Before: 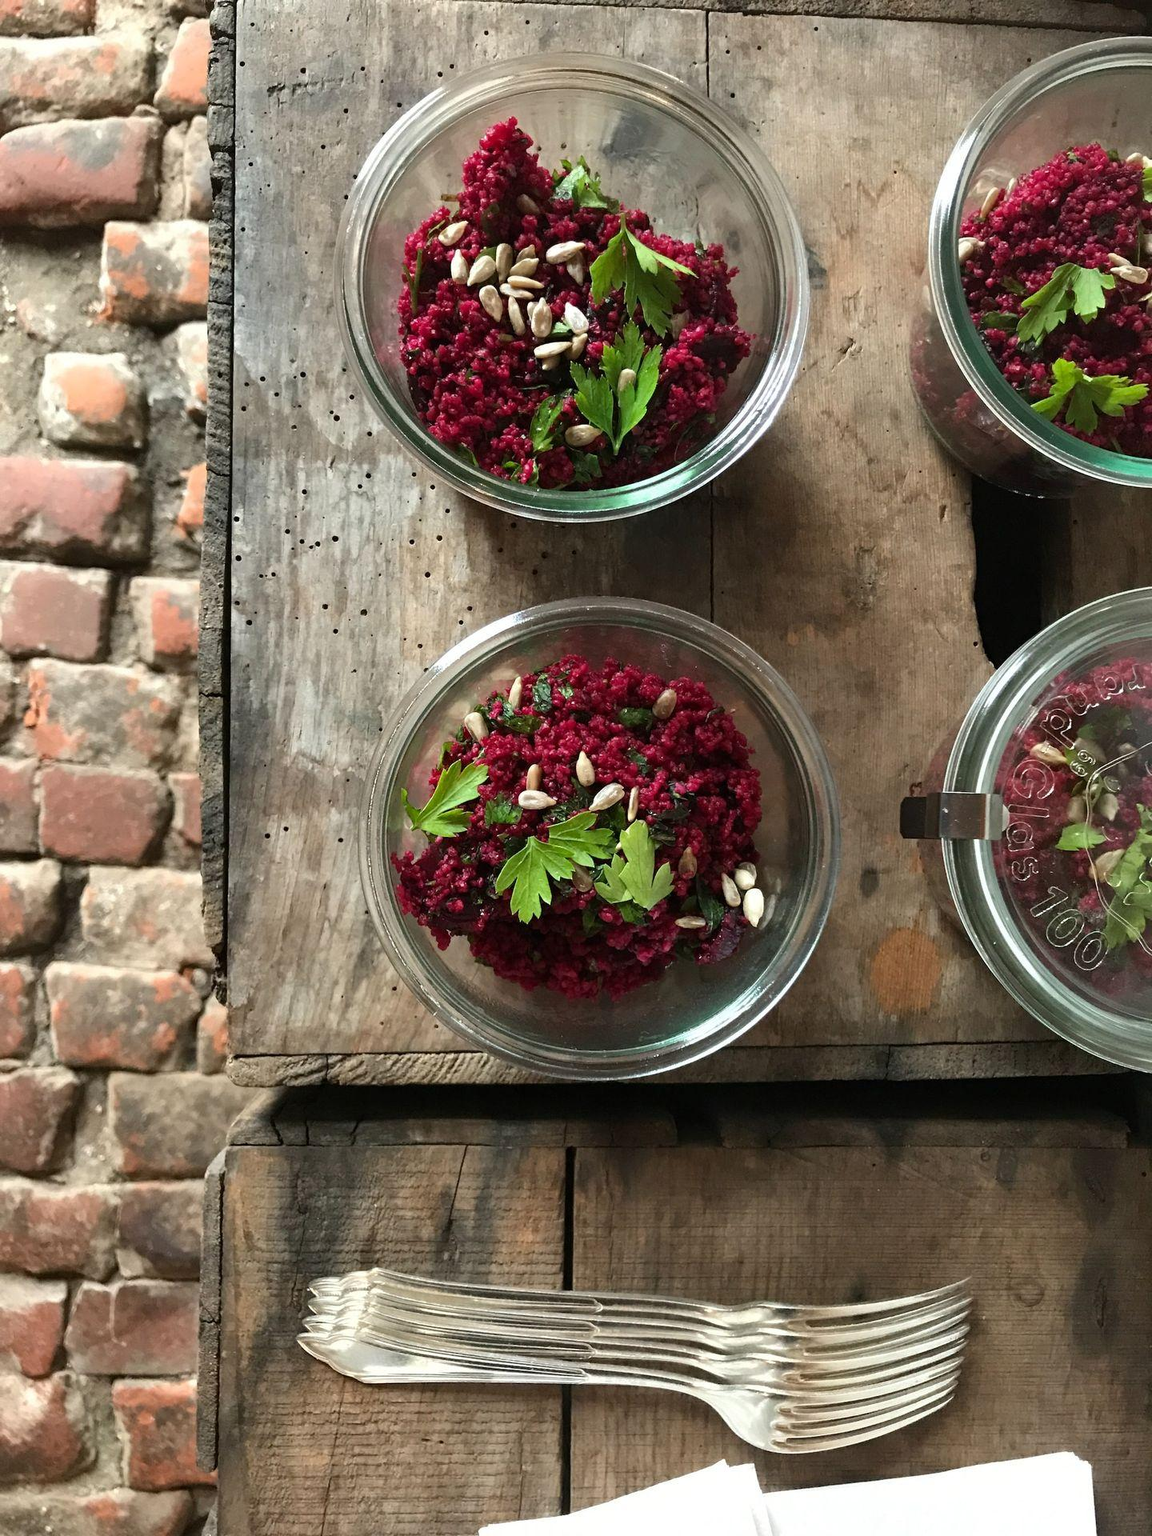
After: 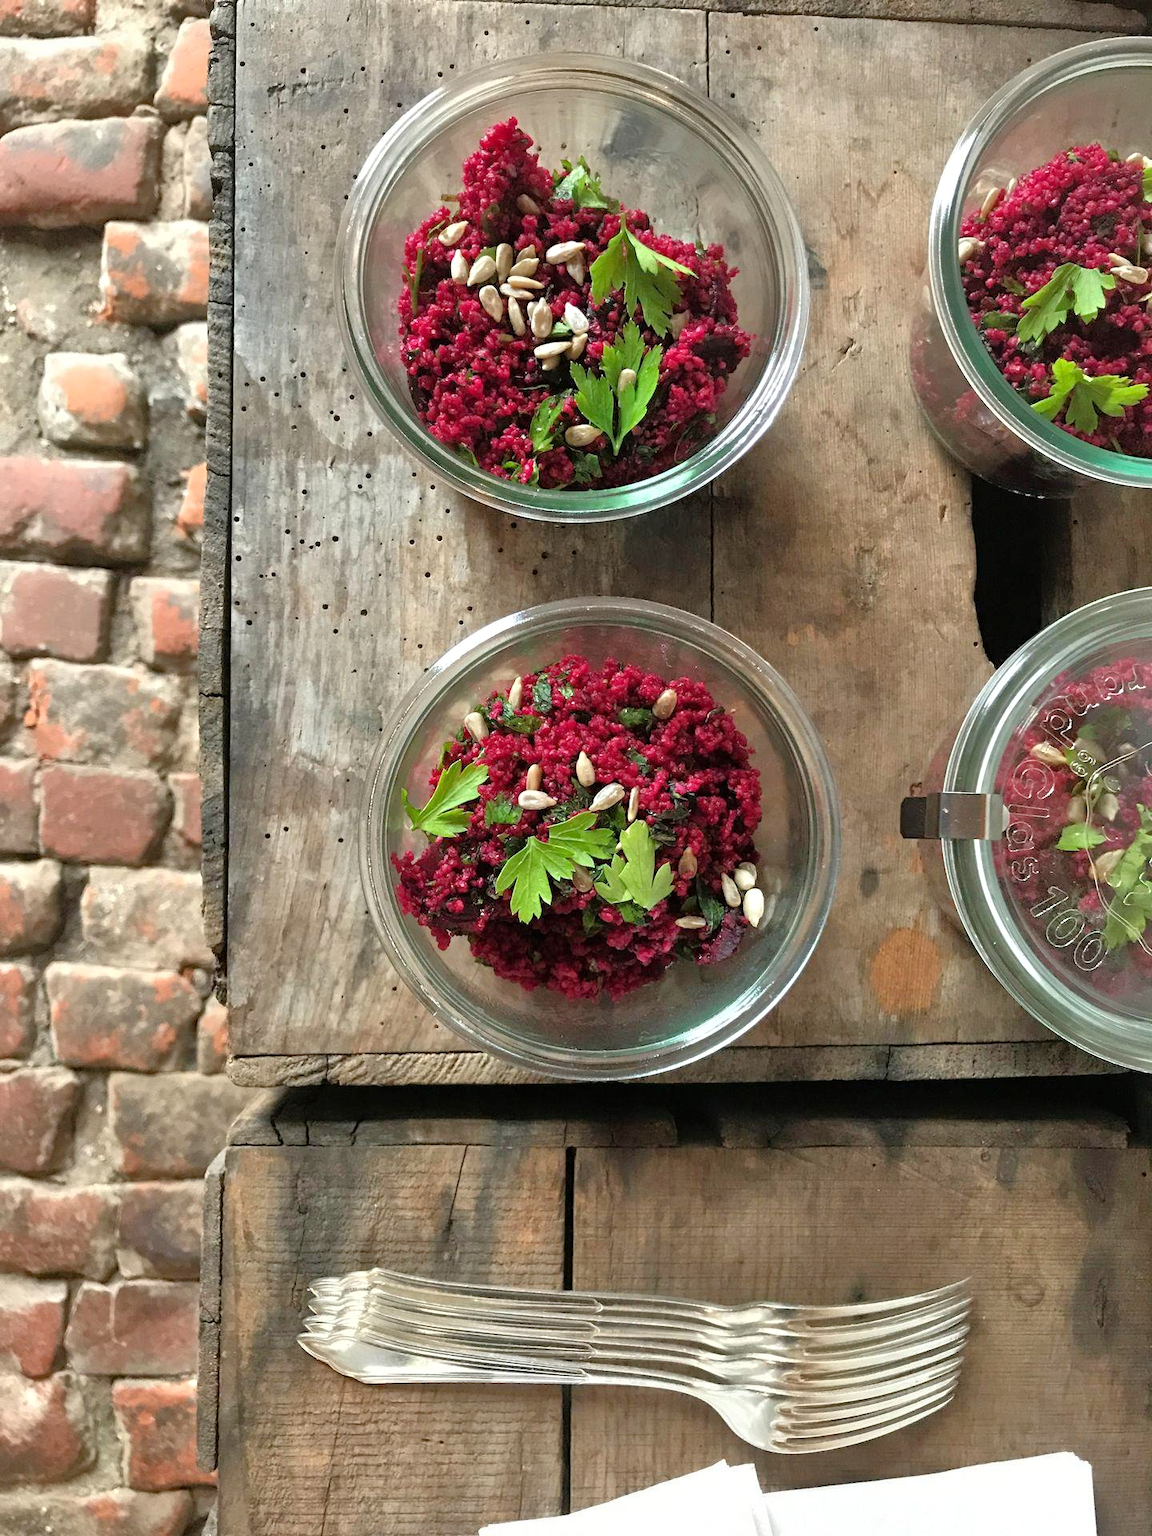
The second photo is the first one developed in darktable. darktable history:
tone equalizer: -7 EV 0.163 EV, -6 EV 0.567 EV, -5 EV 1.11 EV, -4 EV 1.35 EV, -3 EV 1.12 EV, -2 EV 0.6 EV, -1 EV 0.153 EV
